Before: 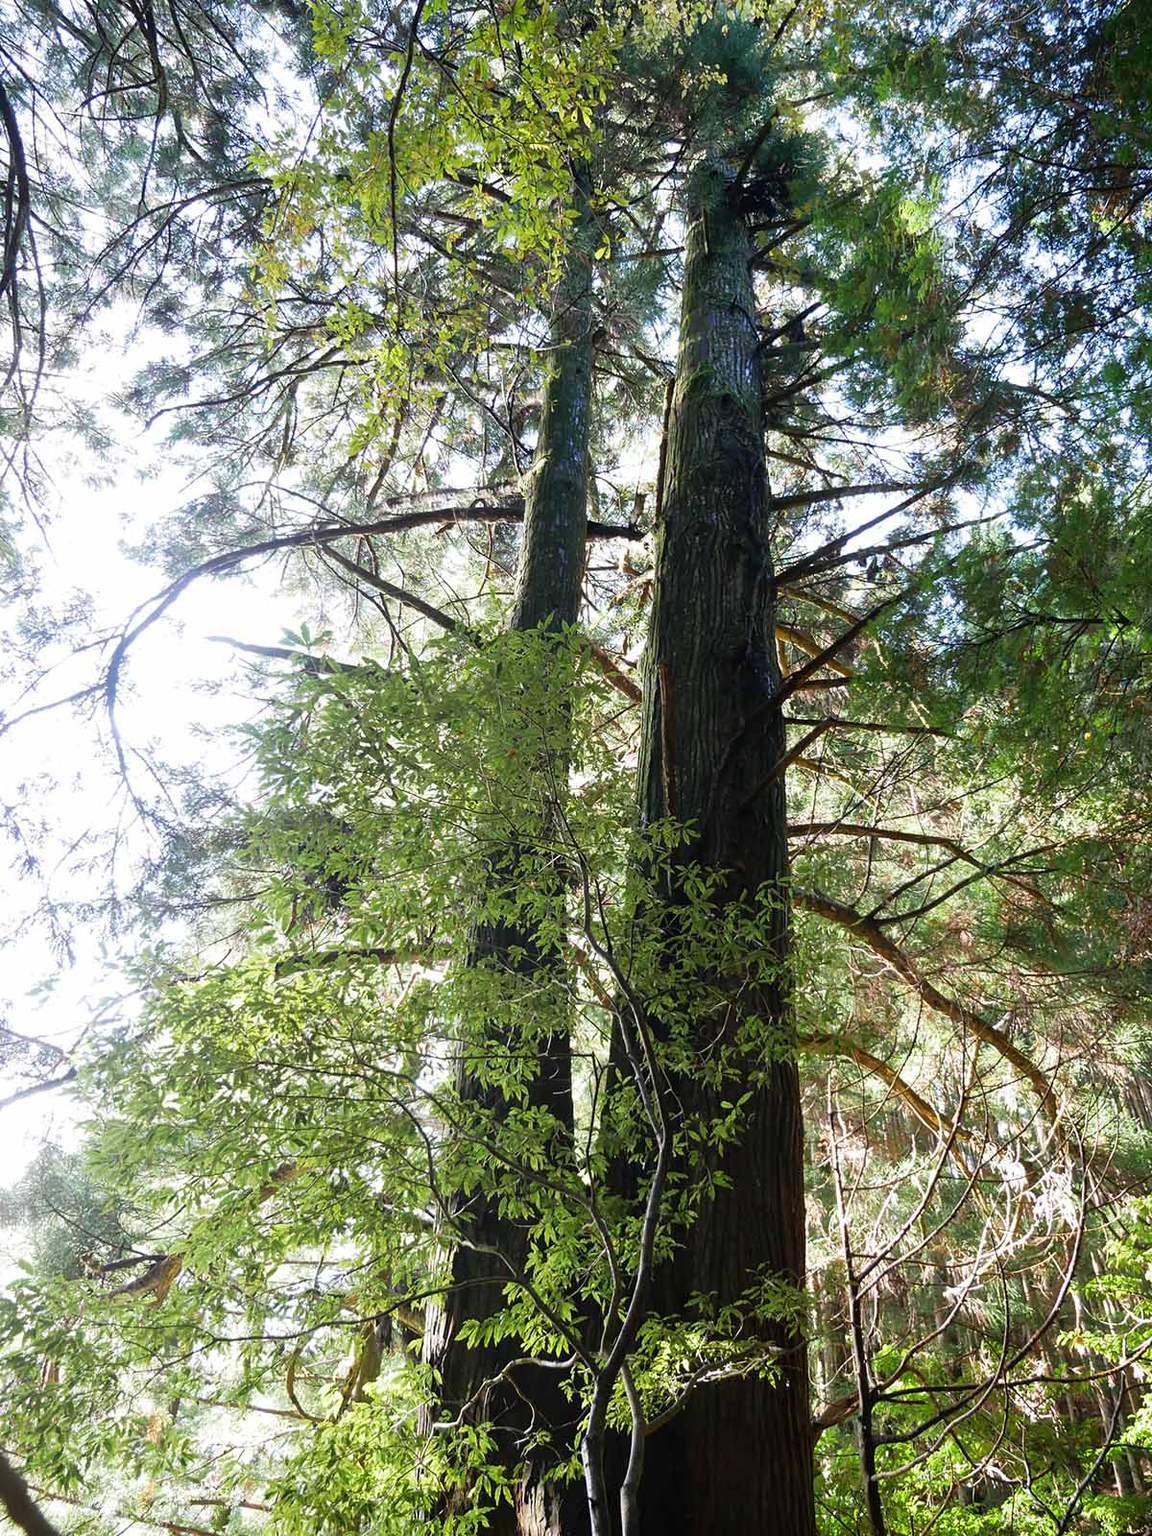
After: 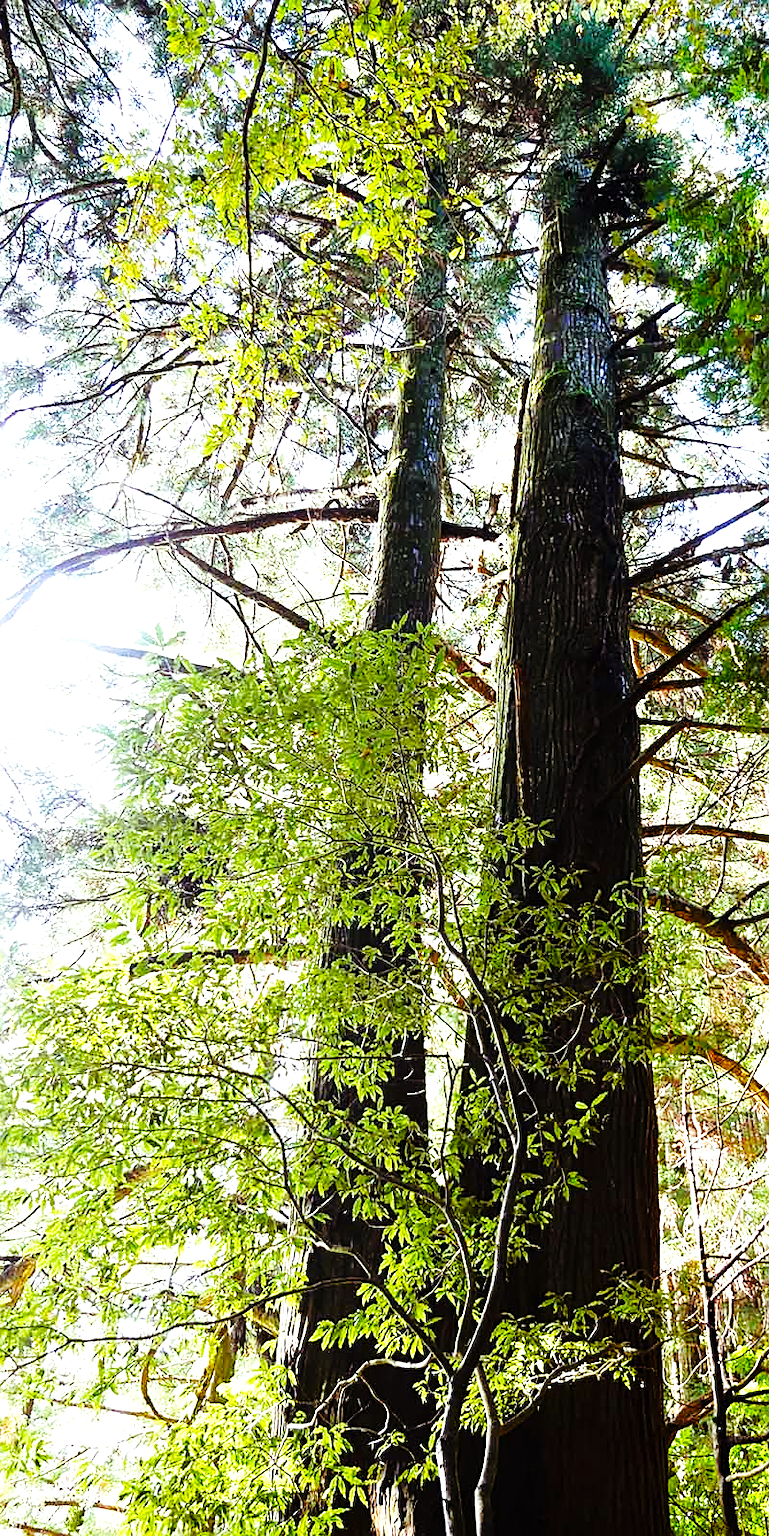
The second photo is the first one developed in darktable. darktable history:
tone equalizer: -8 EV -0.446 EV, -7 EV -0.36 EV, -6 EV -0.311 EV, -5 EV -0.241 EV, -3 EV 0.255 EV, -2 EV 0.303 EV, -1 EV 0.368 EV, +0 EV 0.413 EV
sharpen: on, module defaults
crop and rotate: left 12.75%, right 20.456%
base curve: curves: ch0 [(0, 0) (0.036, 0.025) (0.121, 0.166) (0.206, 0.329) (0.605, 0.79) (1, 1)], preserve colors none
color balance rgb: shadows lift › chroma 4.453%, shadows lift › hue 26.29°, perceptual saturation grading › global saturation 30.796%, perceptual brilliance grading › highlights 11.443%
color correction: highlights a* -2.55, highlights b* 2.28
levels: mode automatic, levels [0.129, 0.519, 0.867]
